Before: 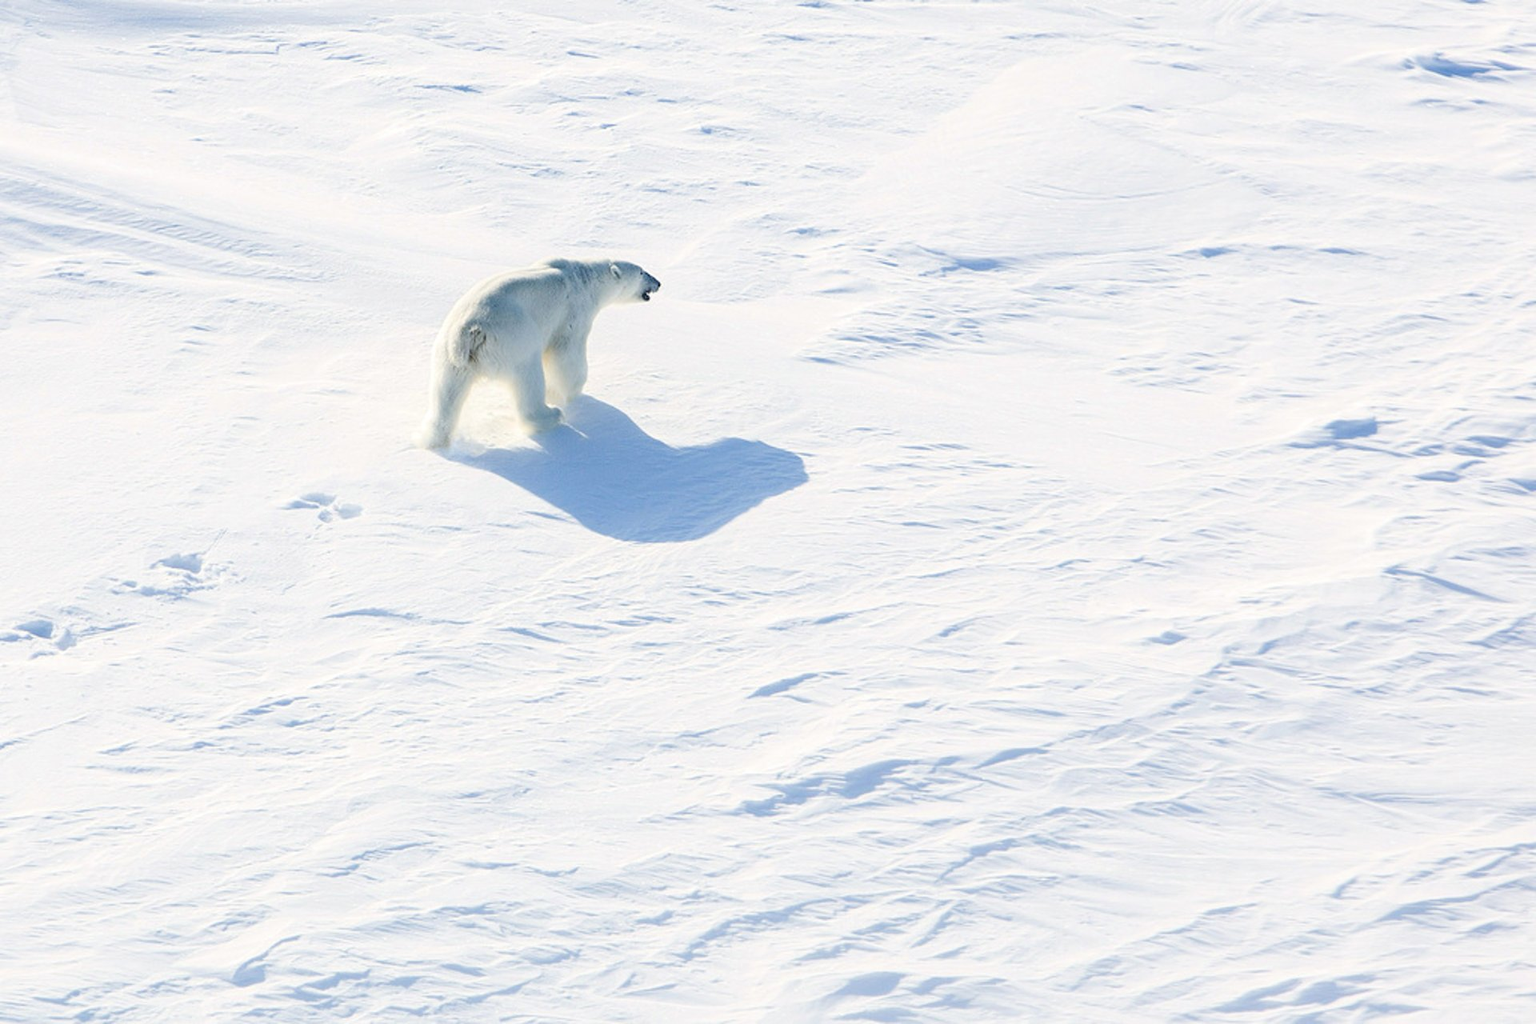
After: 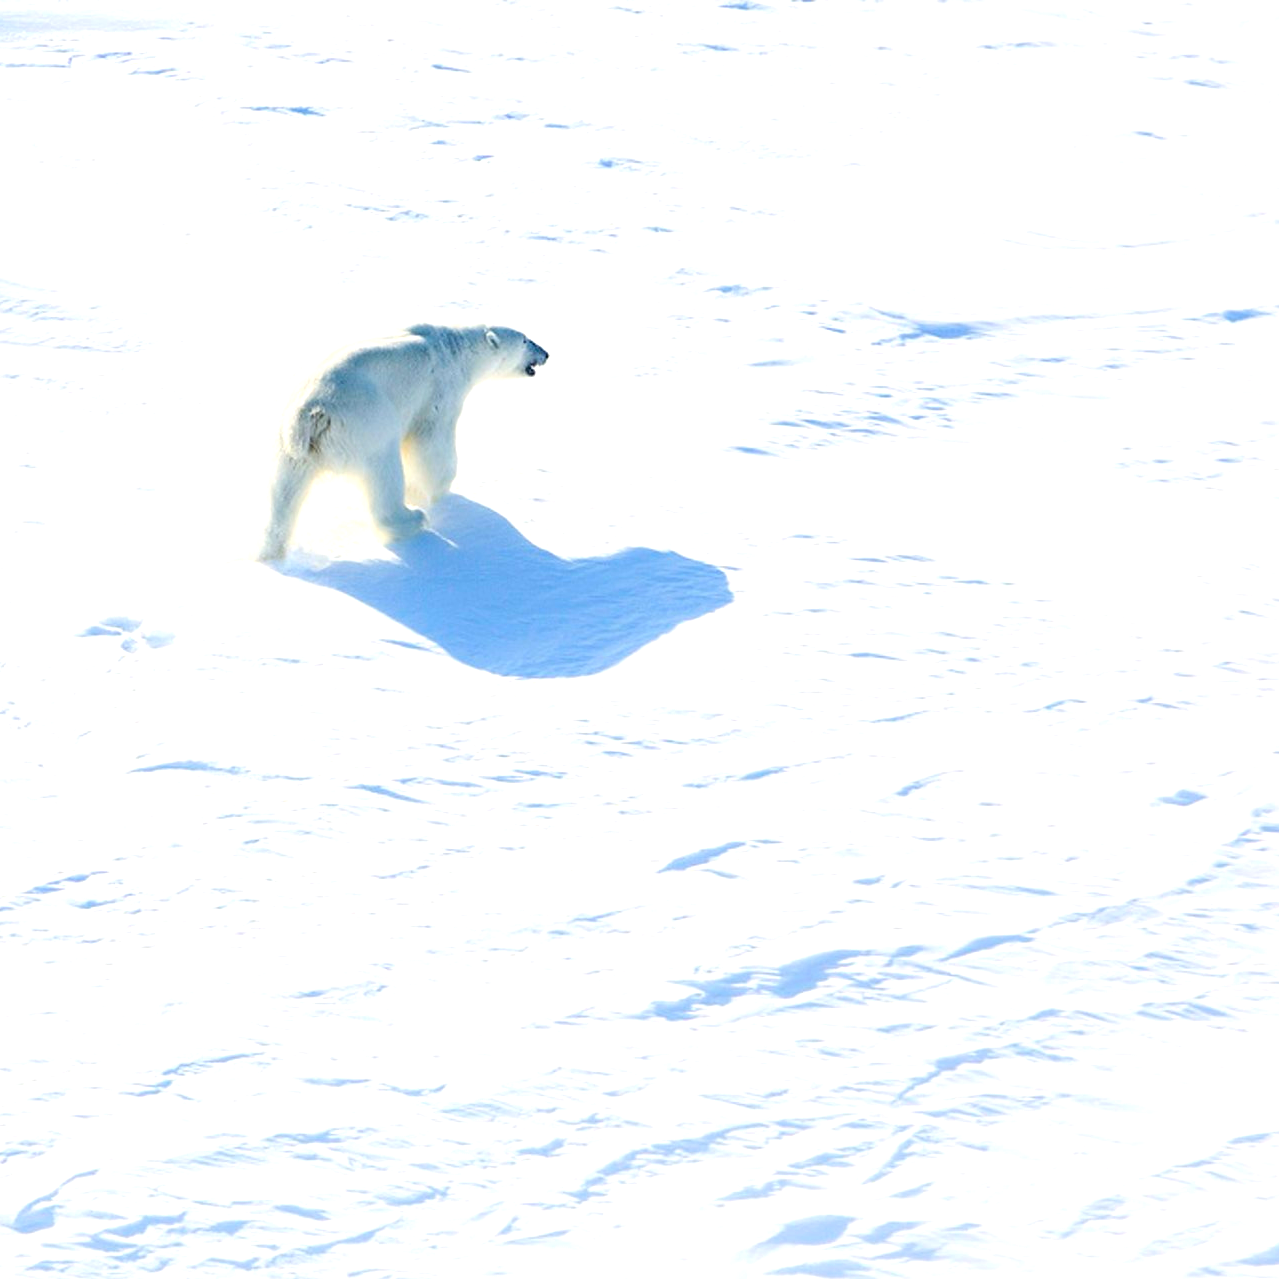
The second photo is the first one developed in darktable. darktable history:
color balance rgb: perceptual saturation grading › global saturation 36%, perceptual brilliance grading › global brilliance 10%, global vibrance 20%
crop and rotate: left 14.436%, right 18.898%
